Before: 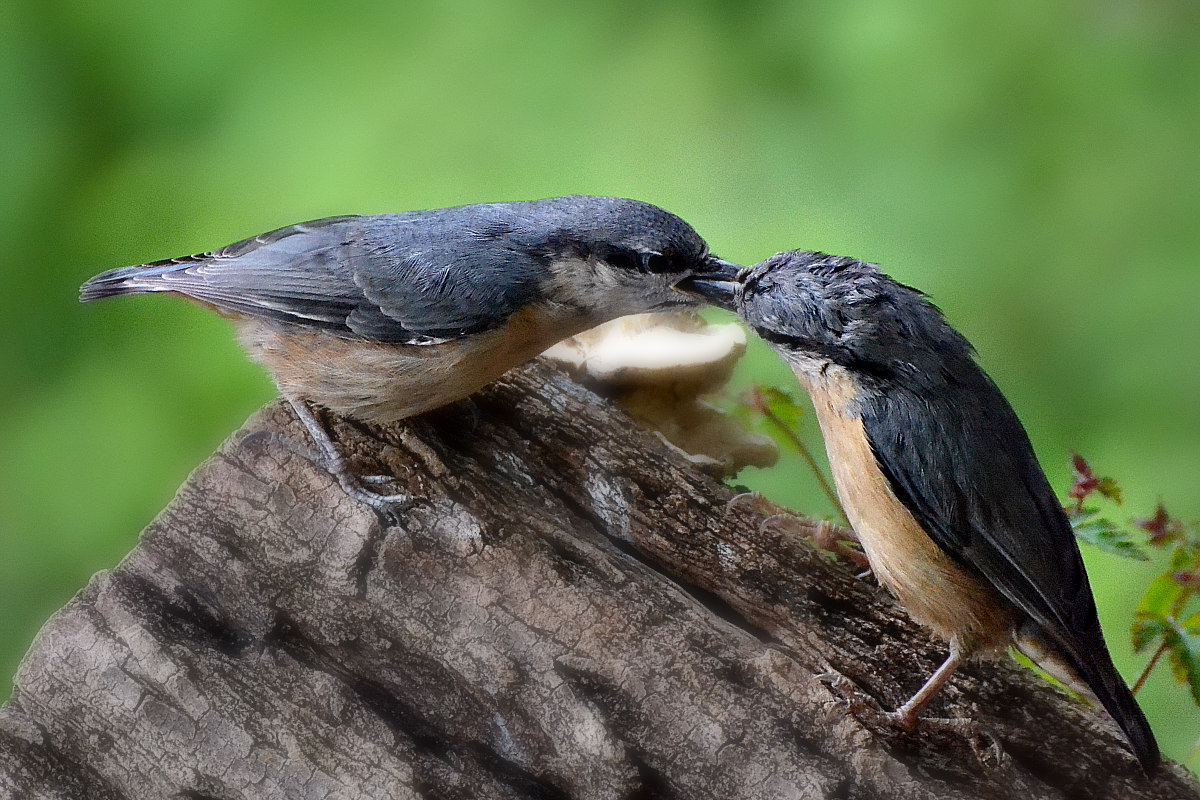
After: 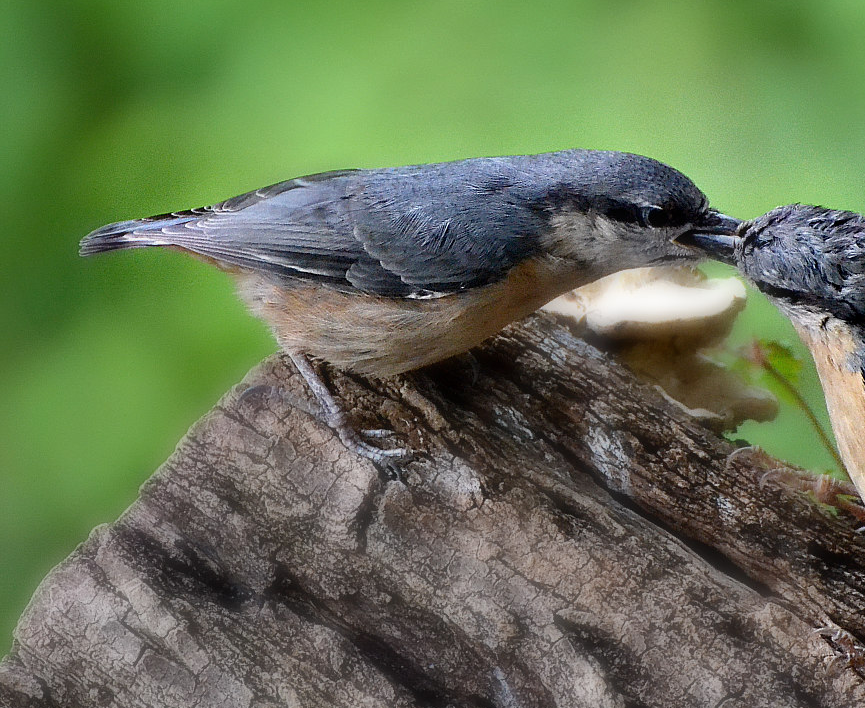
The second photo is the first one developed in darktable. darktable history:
crop: top 5.791%, right 27.842%, bottom 5.685%
shadows and highlights: radius 116.1, shadows 42.18, highlights -62.26, soften with gaussian
